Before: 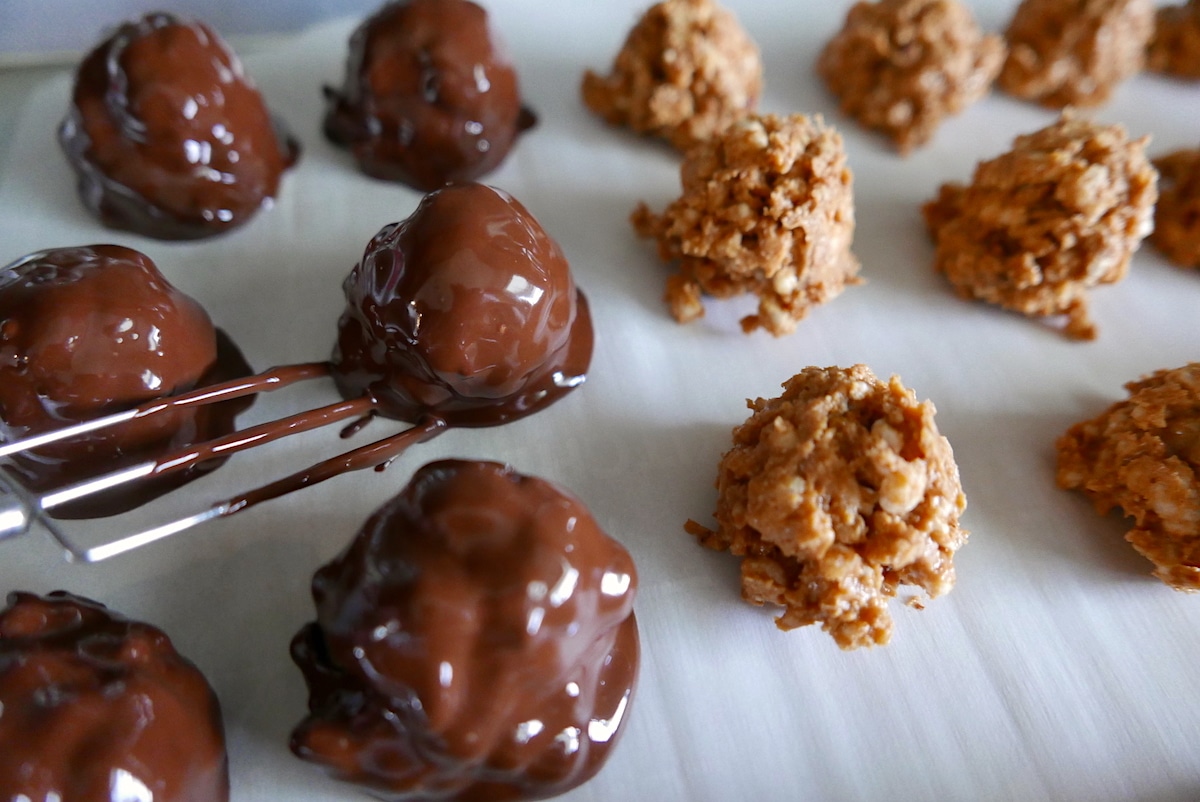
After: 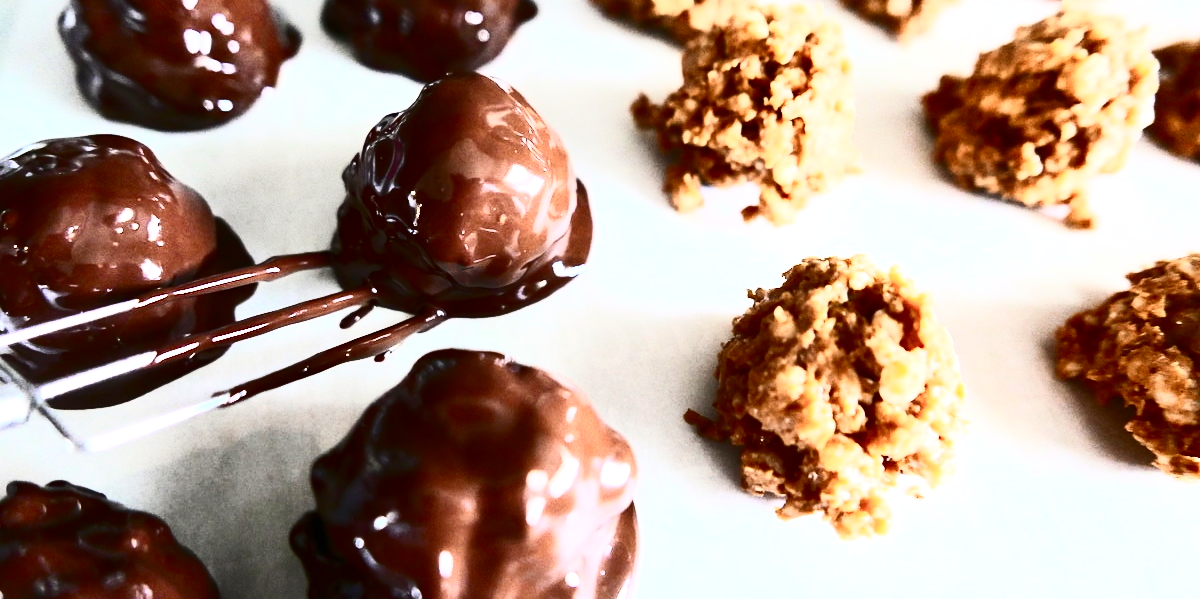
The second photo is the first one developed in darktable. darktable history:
contrast brightness saturation: contrast 0.921, brightness 0.204
crop: top 13.725%, bottom 11.475%
exposure: black level correction 0, exposure 0.947 EV, compensate highlight preservation false
